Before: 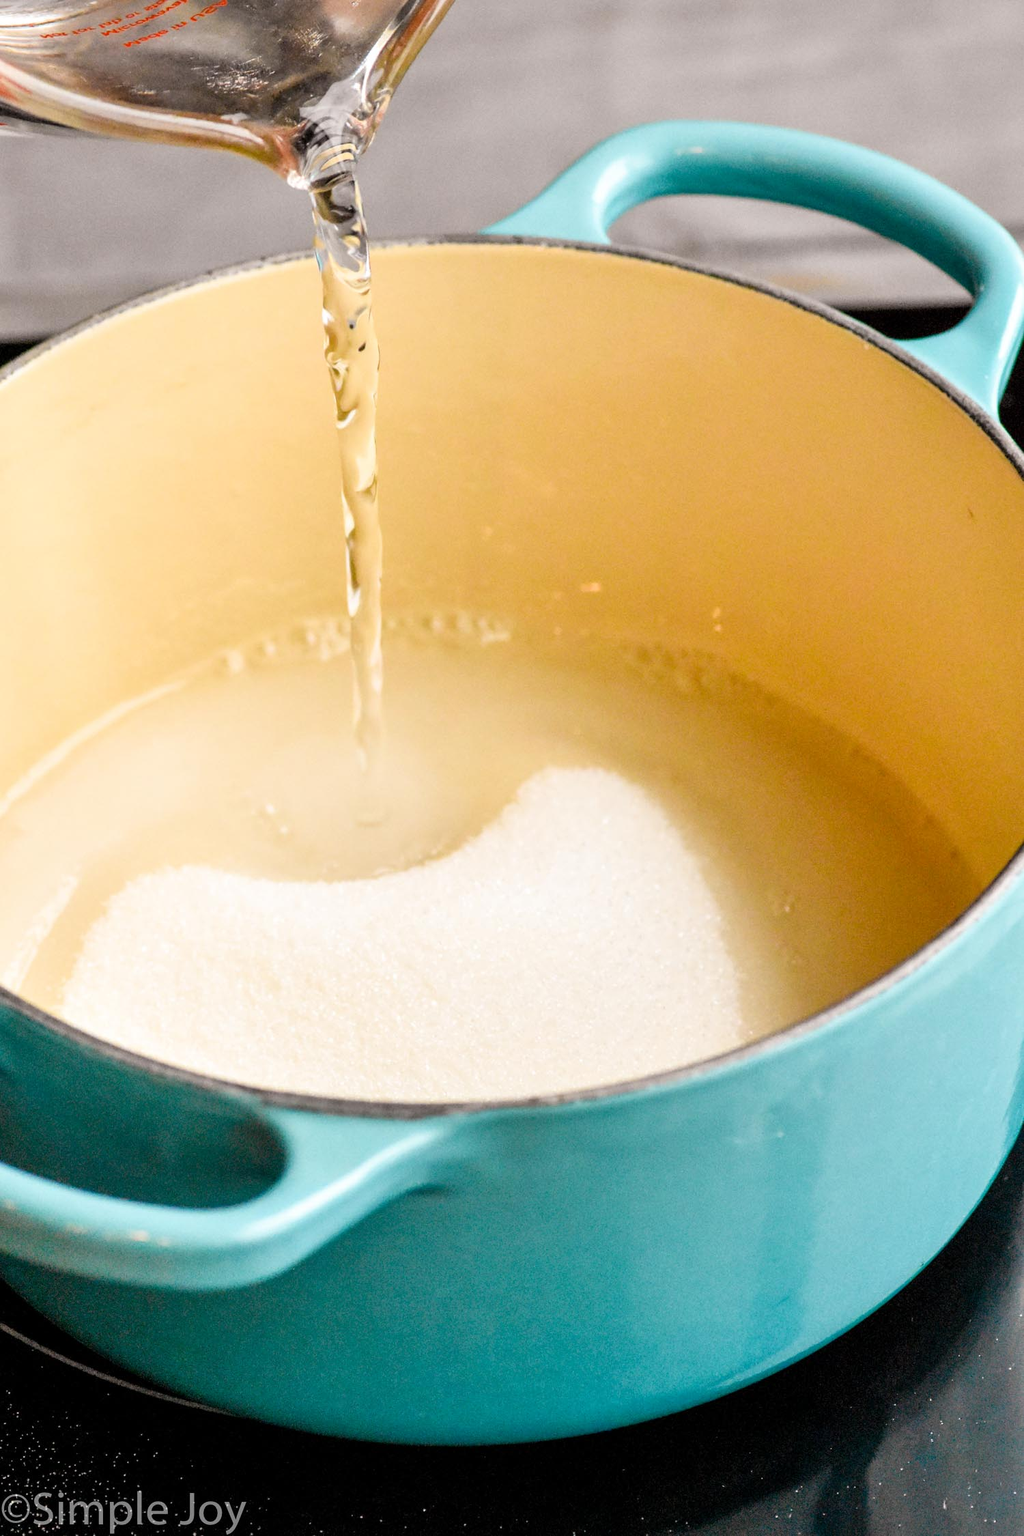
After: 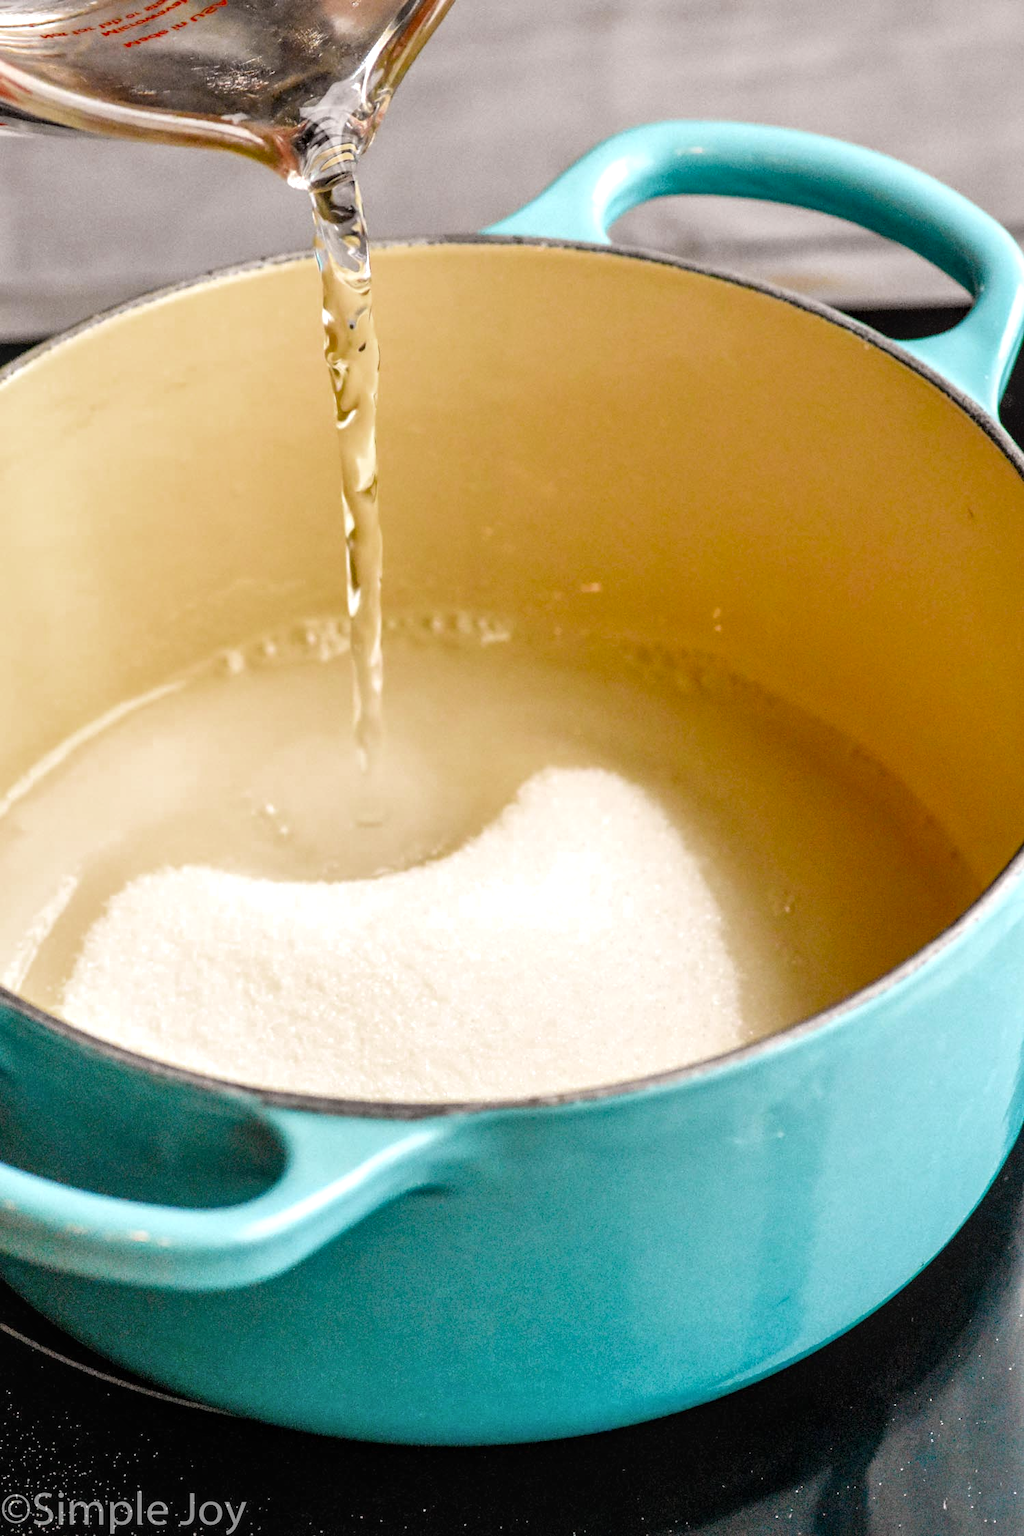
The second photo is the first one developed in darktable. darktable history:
exposure: black level correction 0, exposure 0.2 EV, compensate highlight preservation false
color zones: curves: ch0 [(0.27, 0.396) (0.563, 0.504) (0.75, 0.5) (0.787, 0.307)]
local contrast: on, module defaults
